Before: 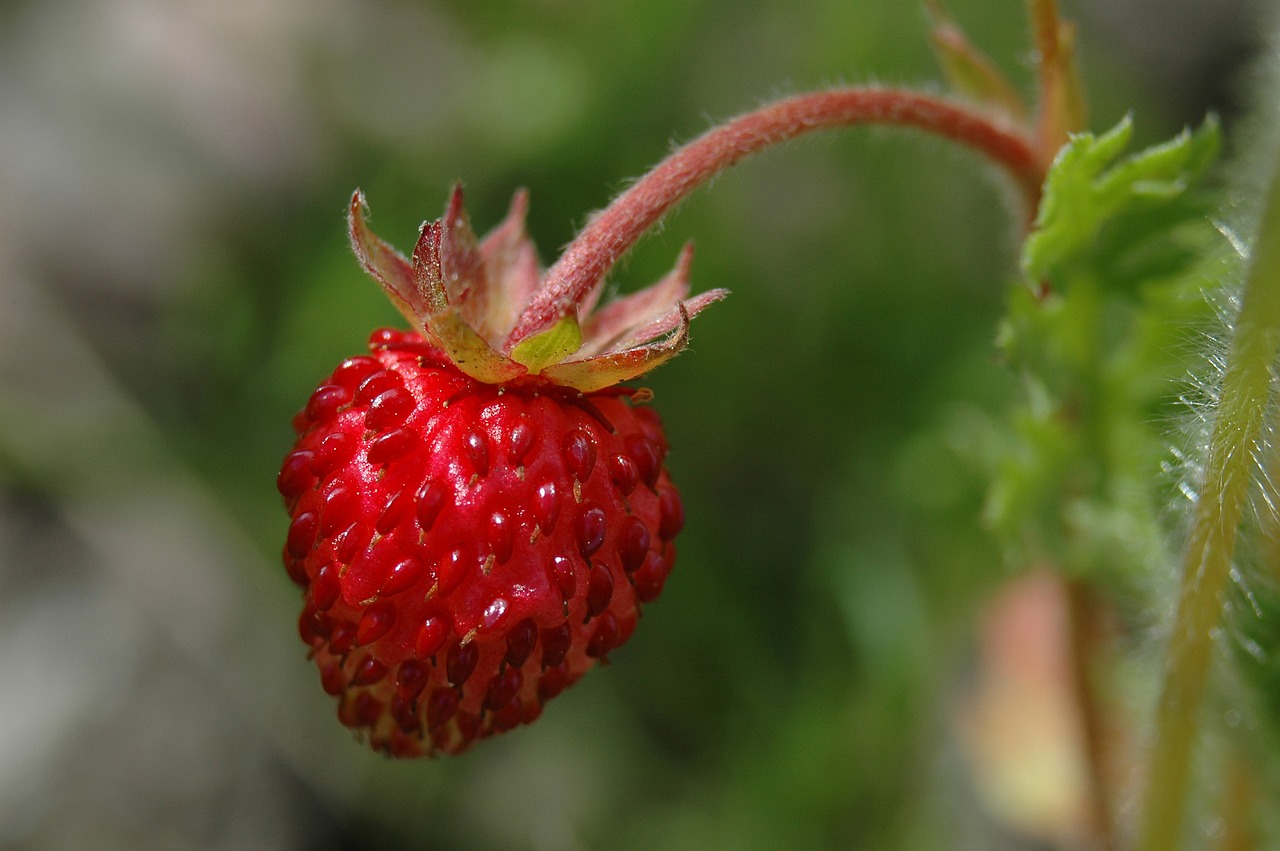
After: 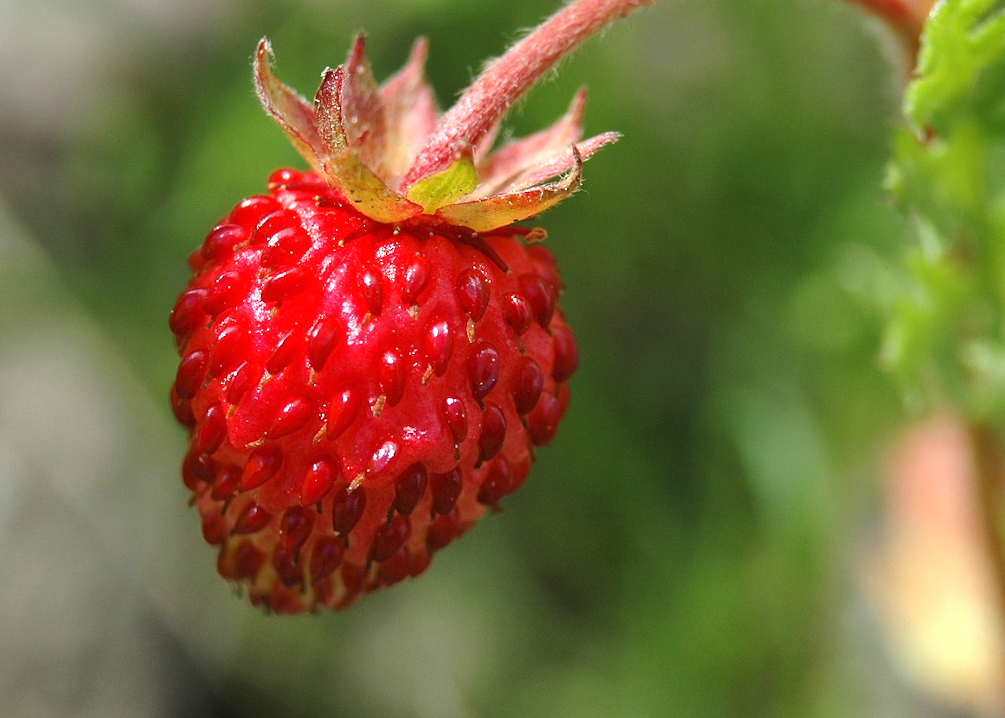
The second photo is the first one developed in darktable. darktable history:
rotate and perspective: rotation 0.215°, lens shift (vertical) -0.139, crop left 0.069, crop right 0.939, crop top 0.002, crop bottom 0.996
crop and rotate: left 4.842%, top 15.51%, right 10.668%
exposure: black level correction 0, exposure 0.95 EV, compensate exposure bias true, compensate highlight preservation false
